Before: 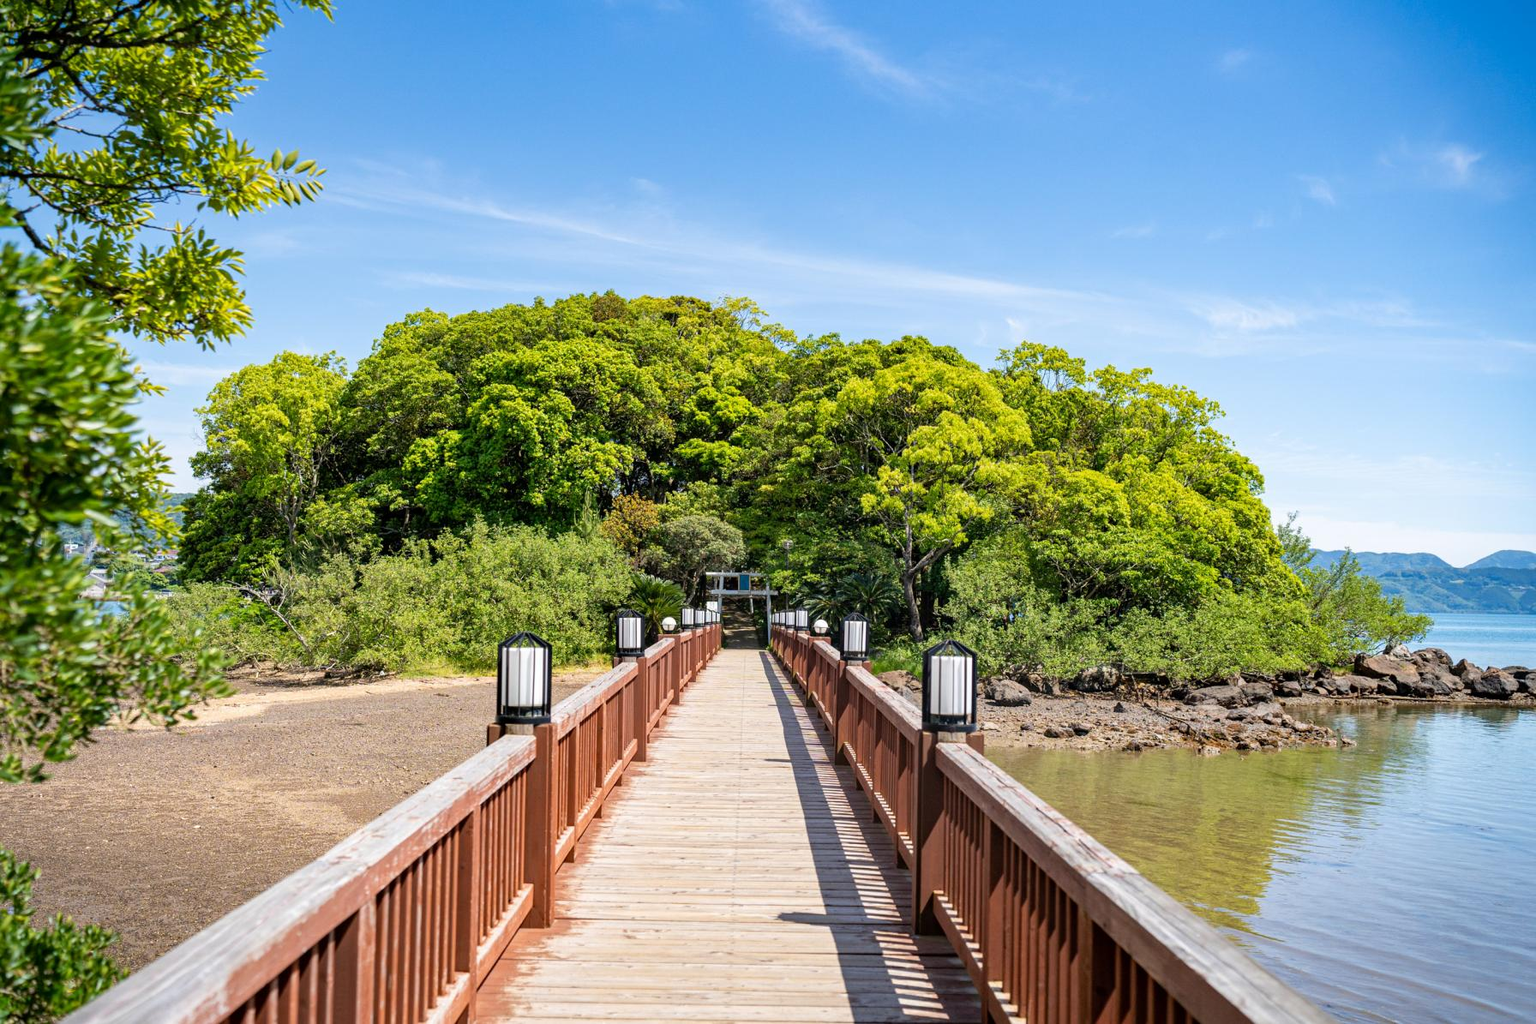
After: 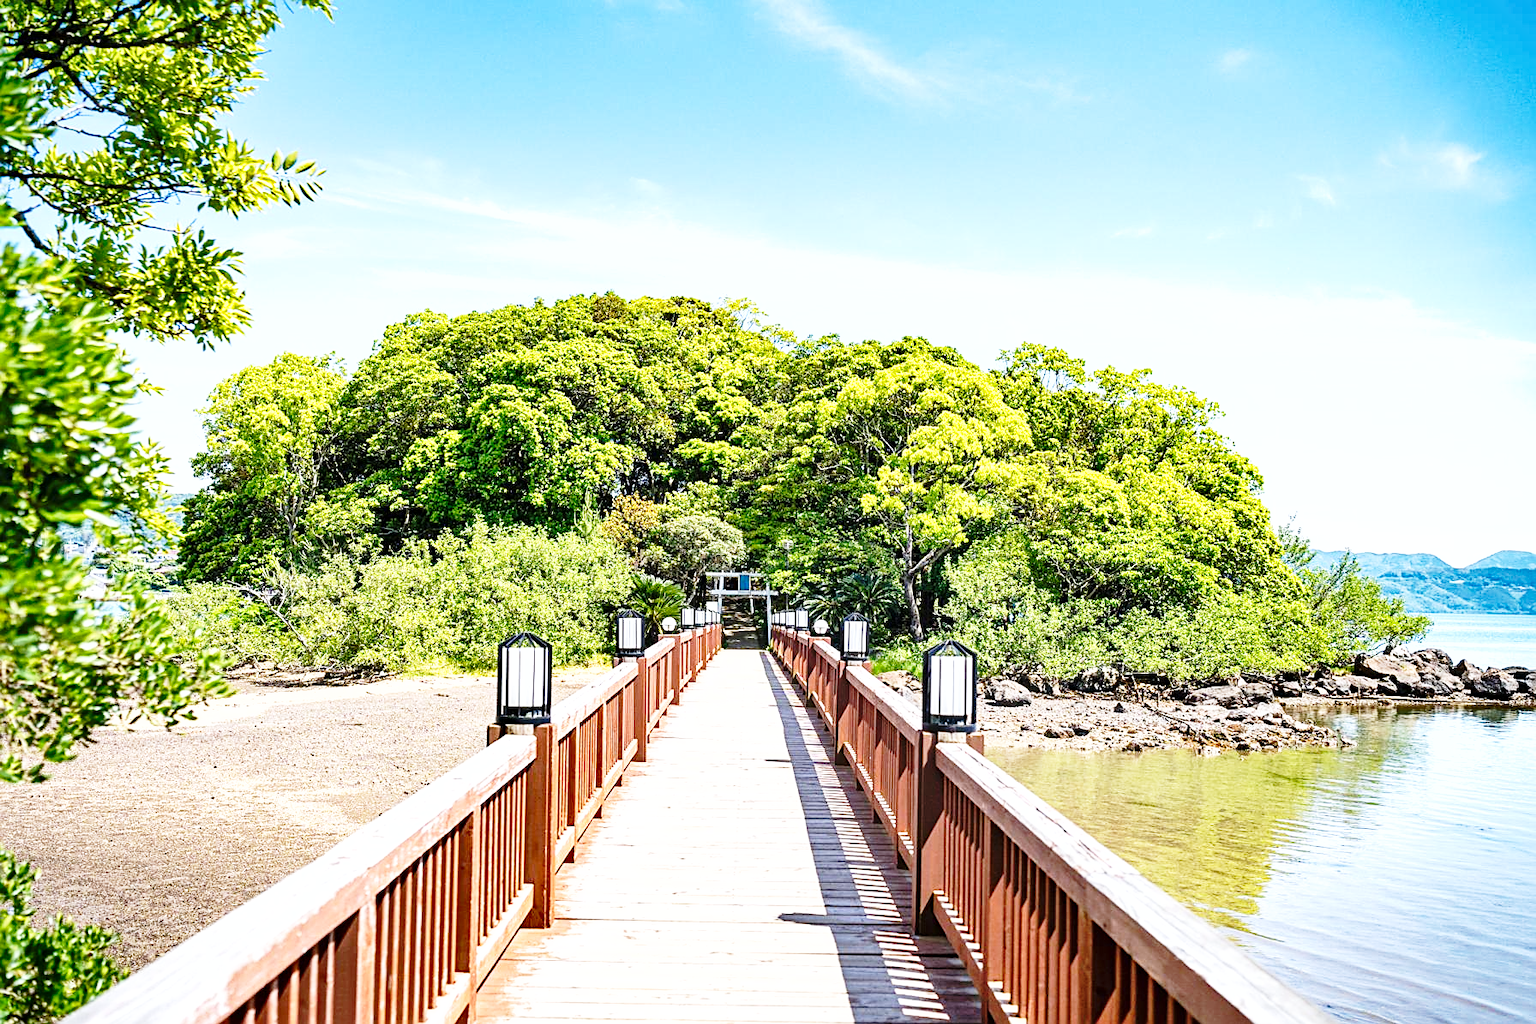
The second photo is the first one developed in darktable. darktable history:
sharpen: on, module defaults
base curve: curves: ch0 [(0, 0) (0.028, 0.03) (0.121, 0.232) (0.46, 0.748) (0.859, 0.968) (1, 1)], preserve colors none
white balance: red 0.974, blue 1.044
shadows and highlights: low approximation 0.01, soften with gaussian
exposure: exposure 0.77 EV, compensate highlight preservation false
